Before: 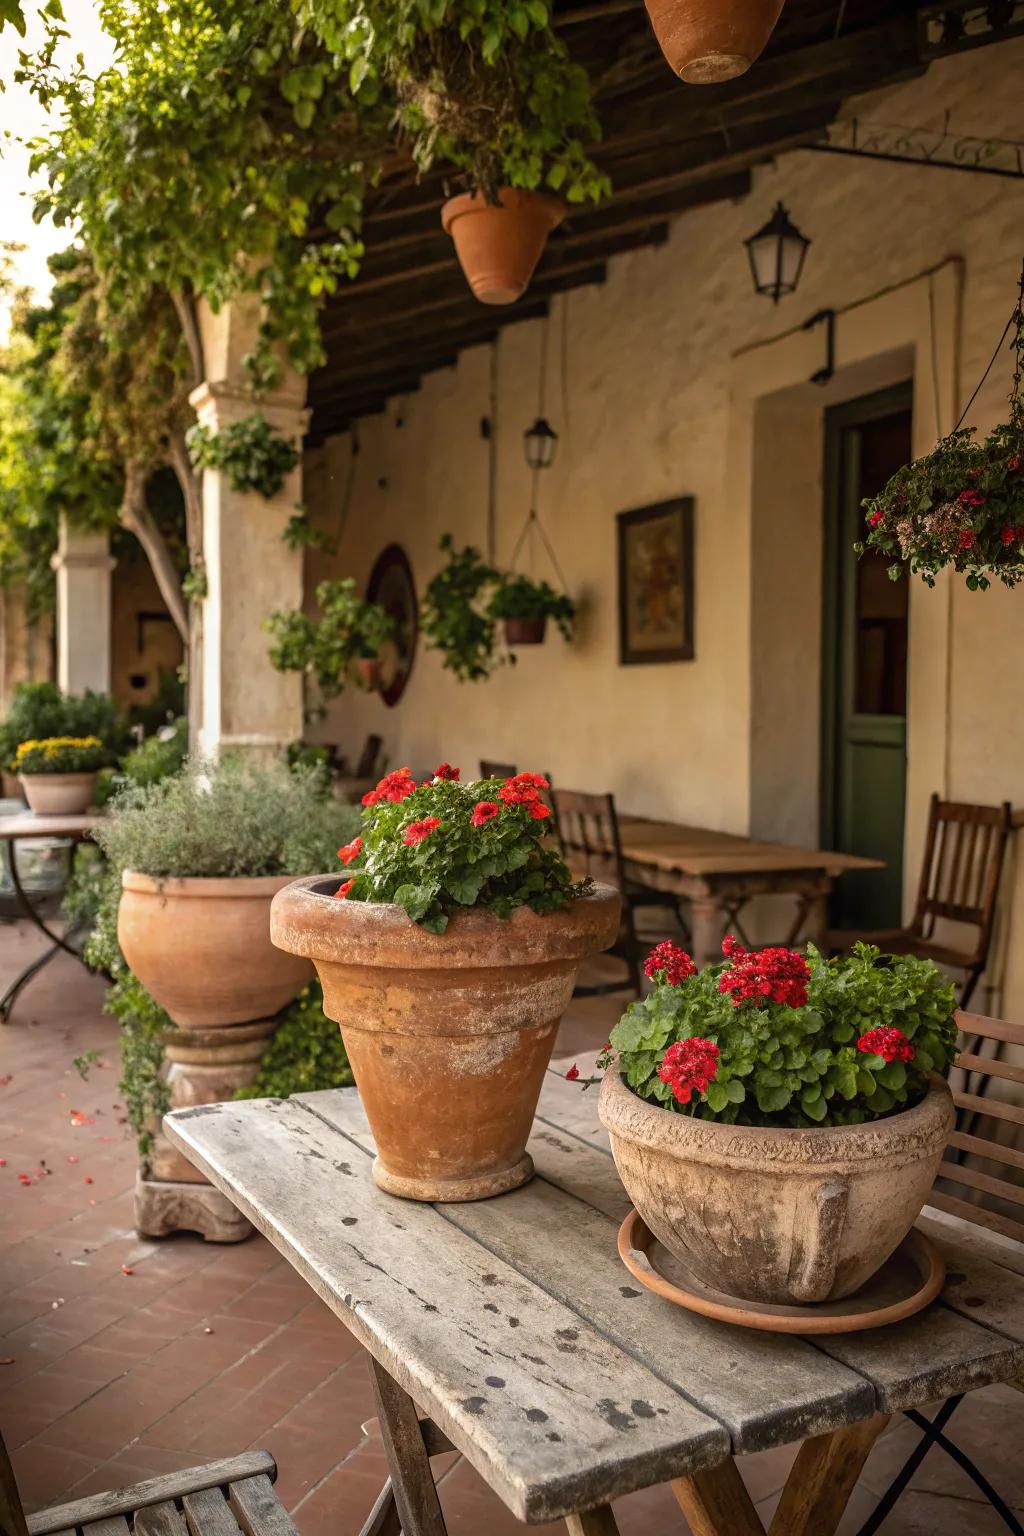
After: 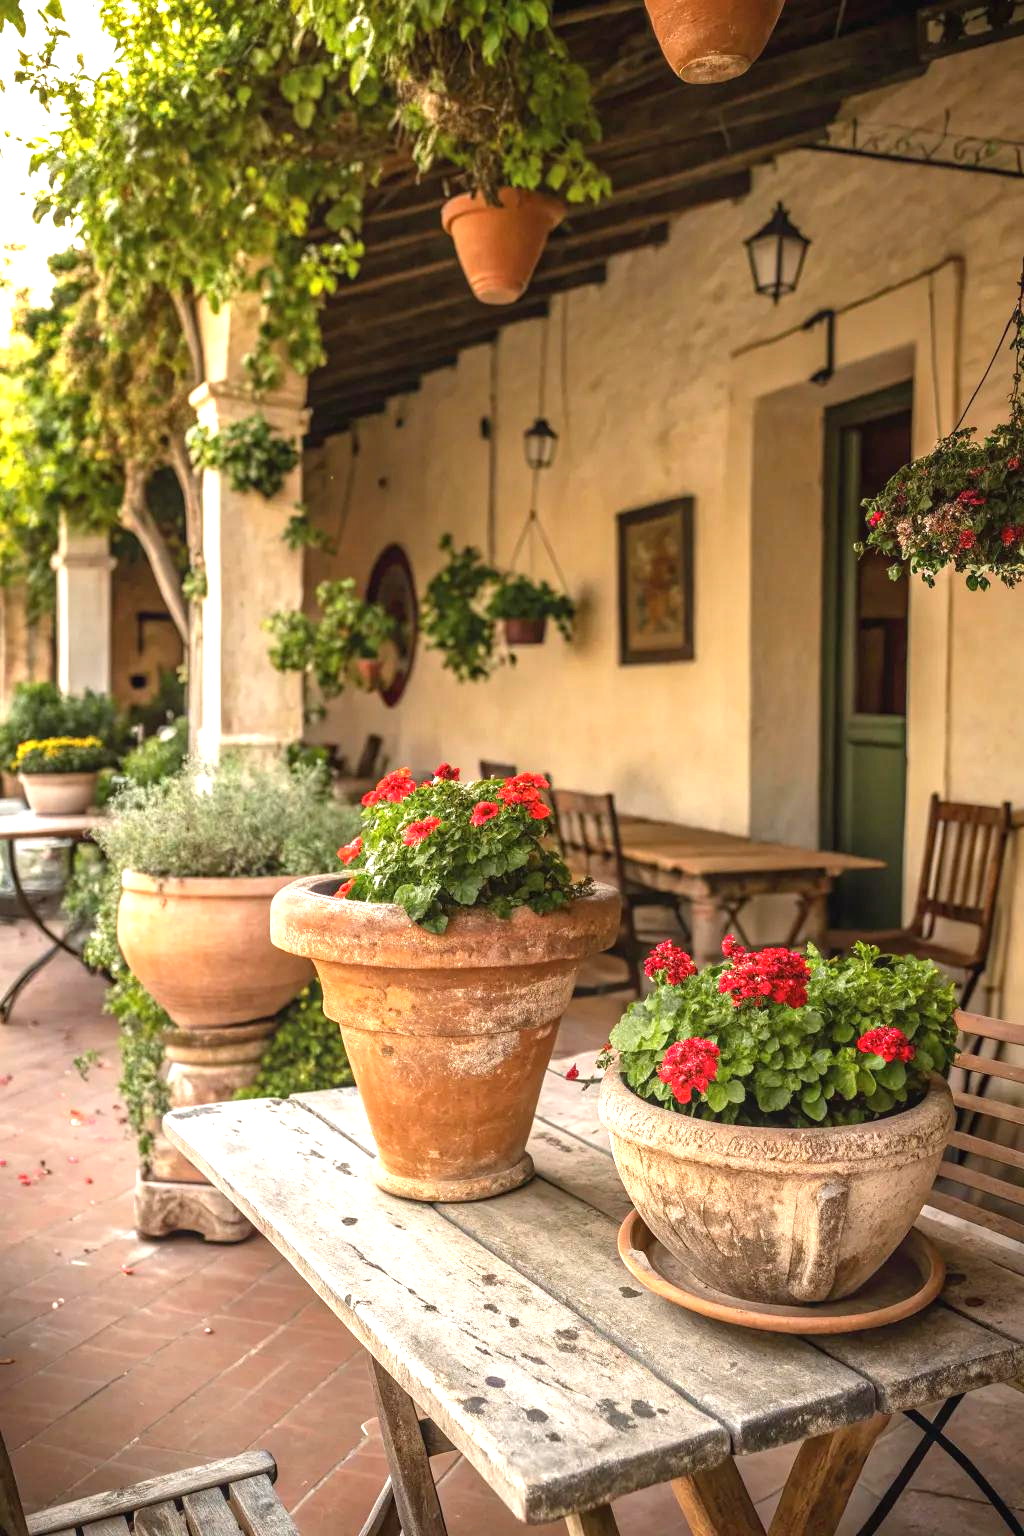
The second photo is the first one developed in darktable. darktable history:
exposure: exposure 1.061 EV, compensate highlight preservation false
local contrast: detail 110%
